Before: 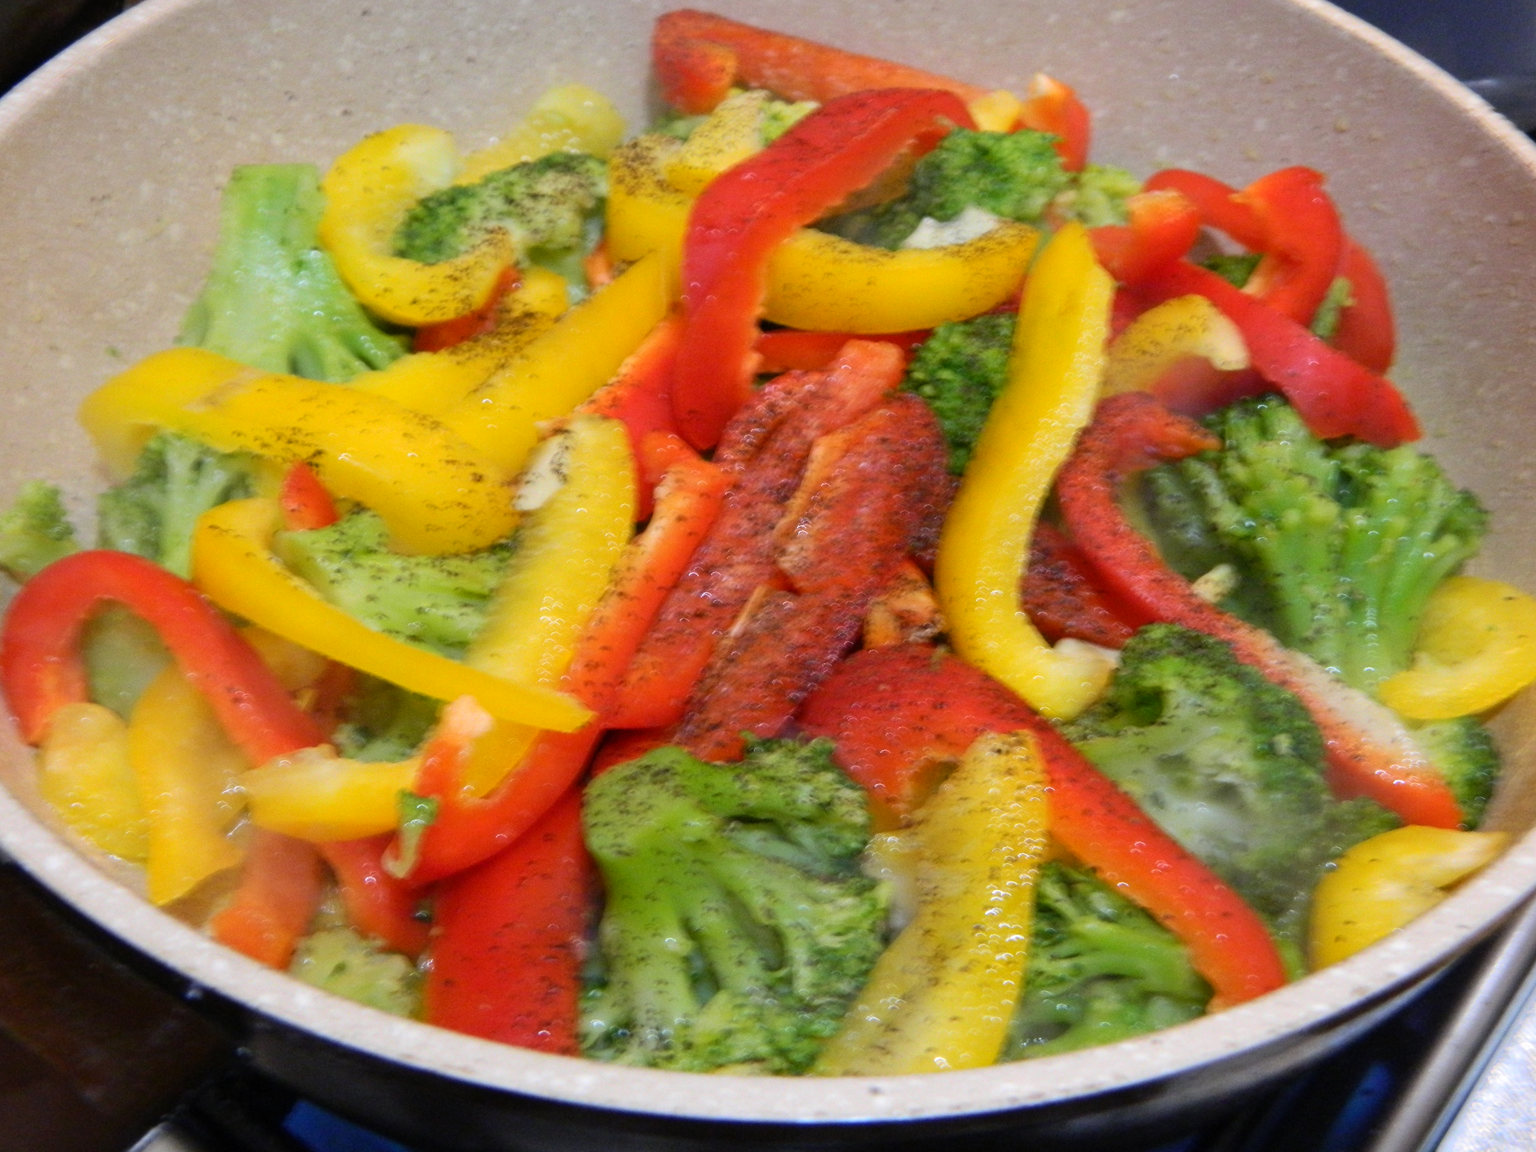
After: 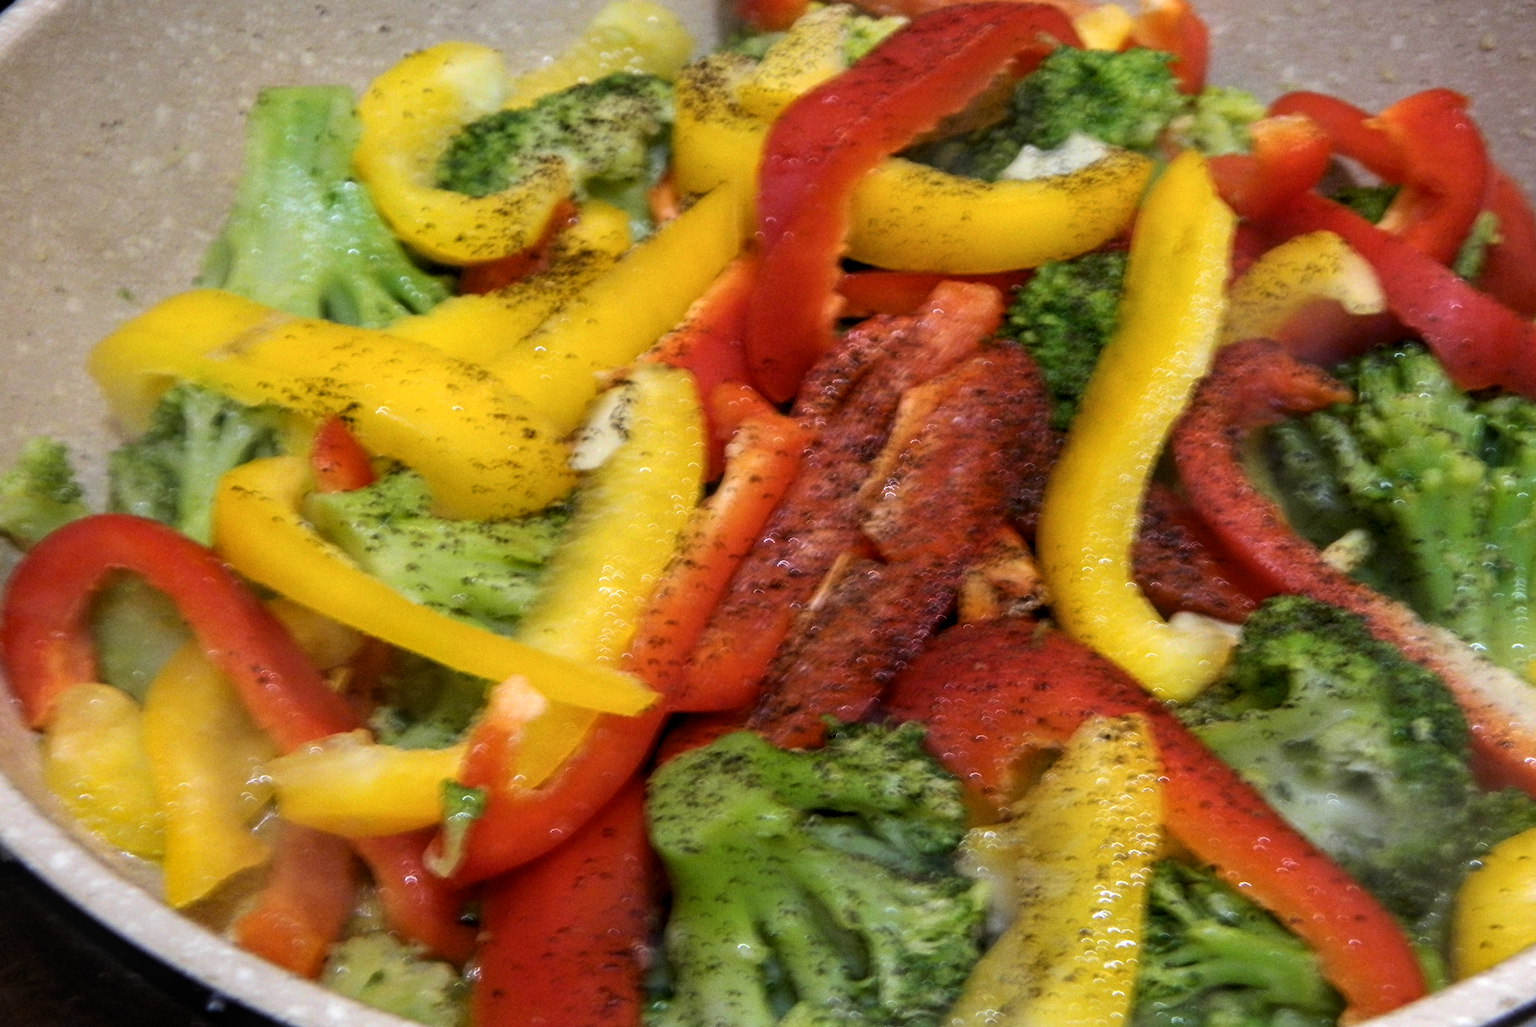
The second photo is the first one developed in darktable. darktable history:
local contrast: detail 130%
crop: top 7.54%, right 9.785%, bottom 11.95%
levels: levels [0.029, 0.545, 0.971]
